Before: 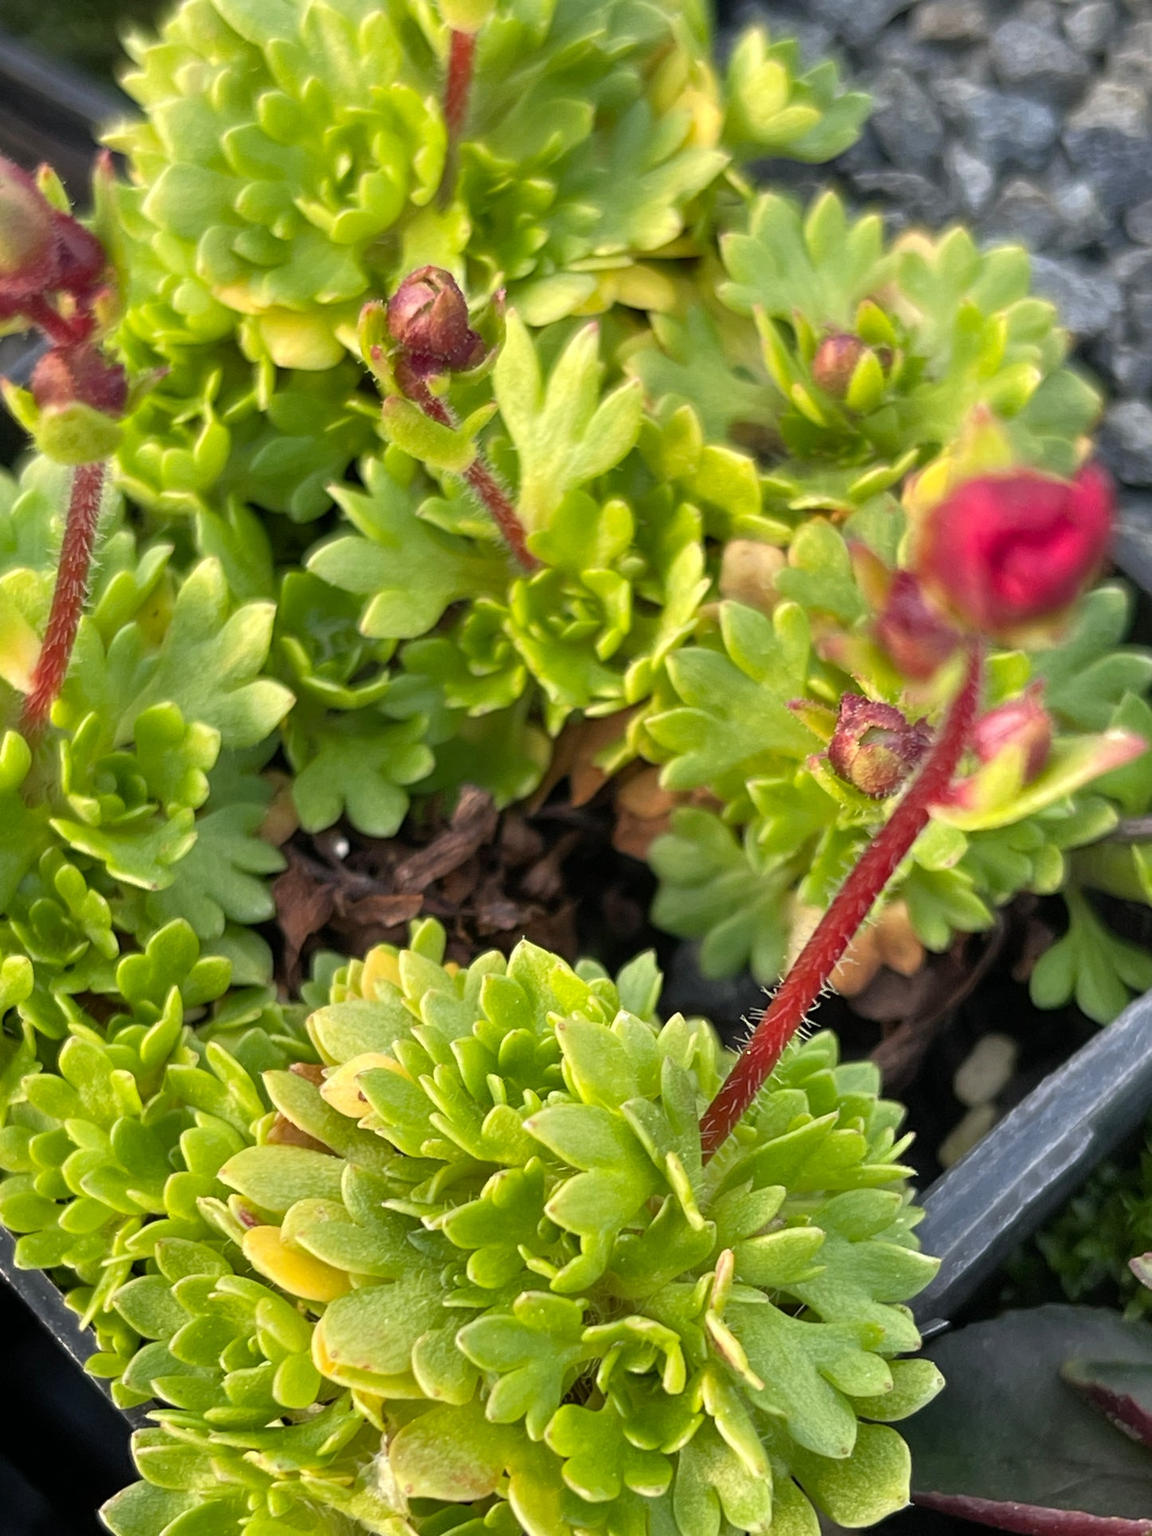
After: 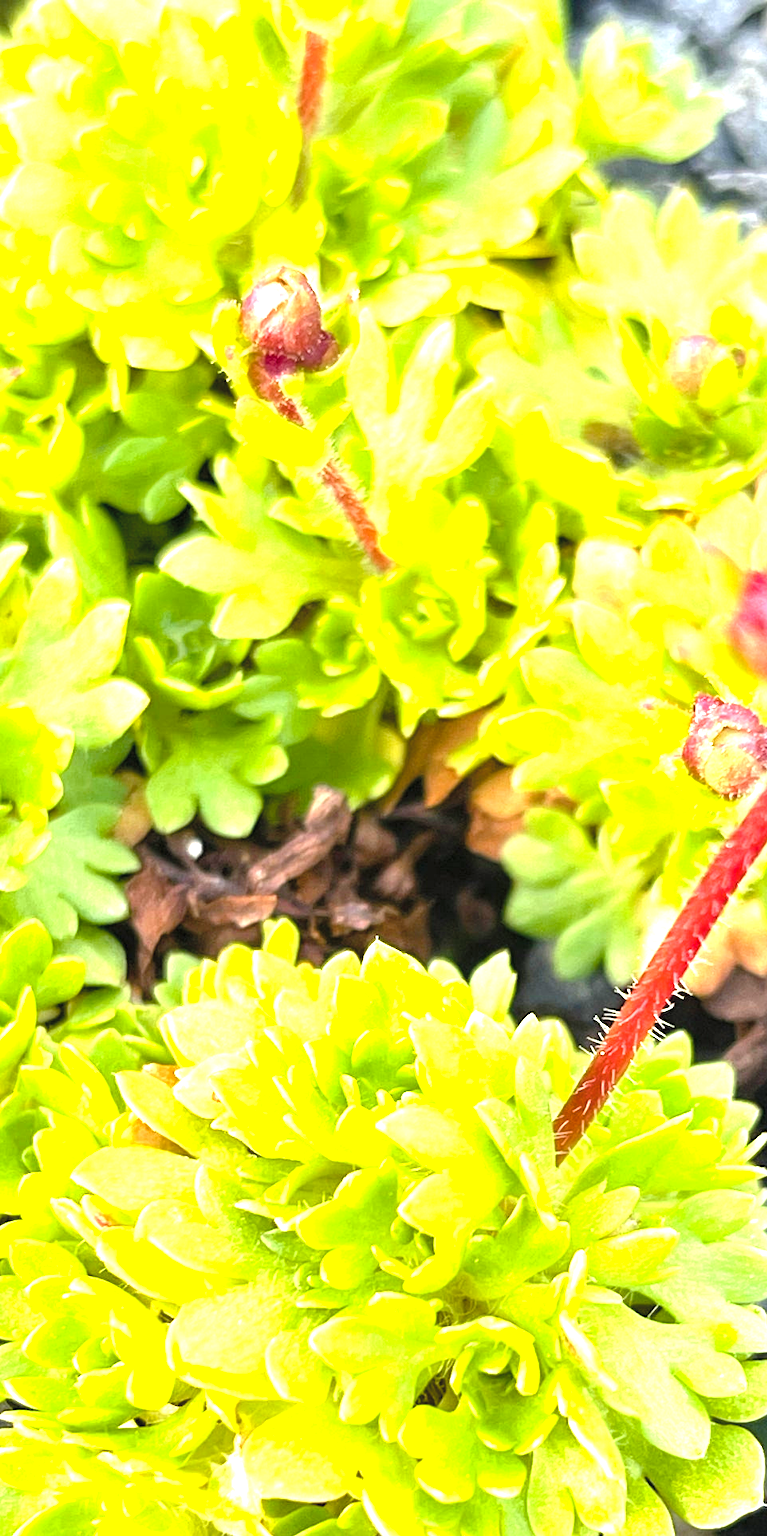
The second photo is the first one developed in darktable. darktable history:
color balance rgb: perceptual saturation grading › global saturation 19.844%, perceptual saturation grading › highlights -25.405%, perceptual saturation grading › shadows 50.252%, perceptual brilliance grading › global brilliance 19.873%, perceptual brilliance grading › shadows -40.296%, global vibrance 14.335%
crop and rotate: left 12.746%, right 20.665%
contrast brightness saturation: brightness 0.152
exposure: black level correction 0, exposure 1.411 EV, compensate exposure bias true, compensate highlight preservation false
